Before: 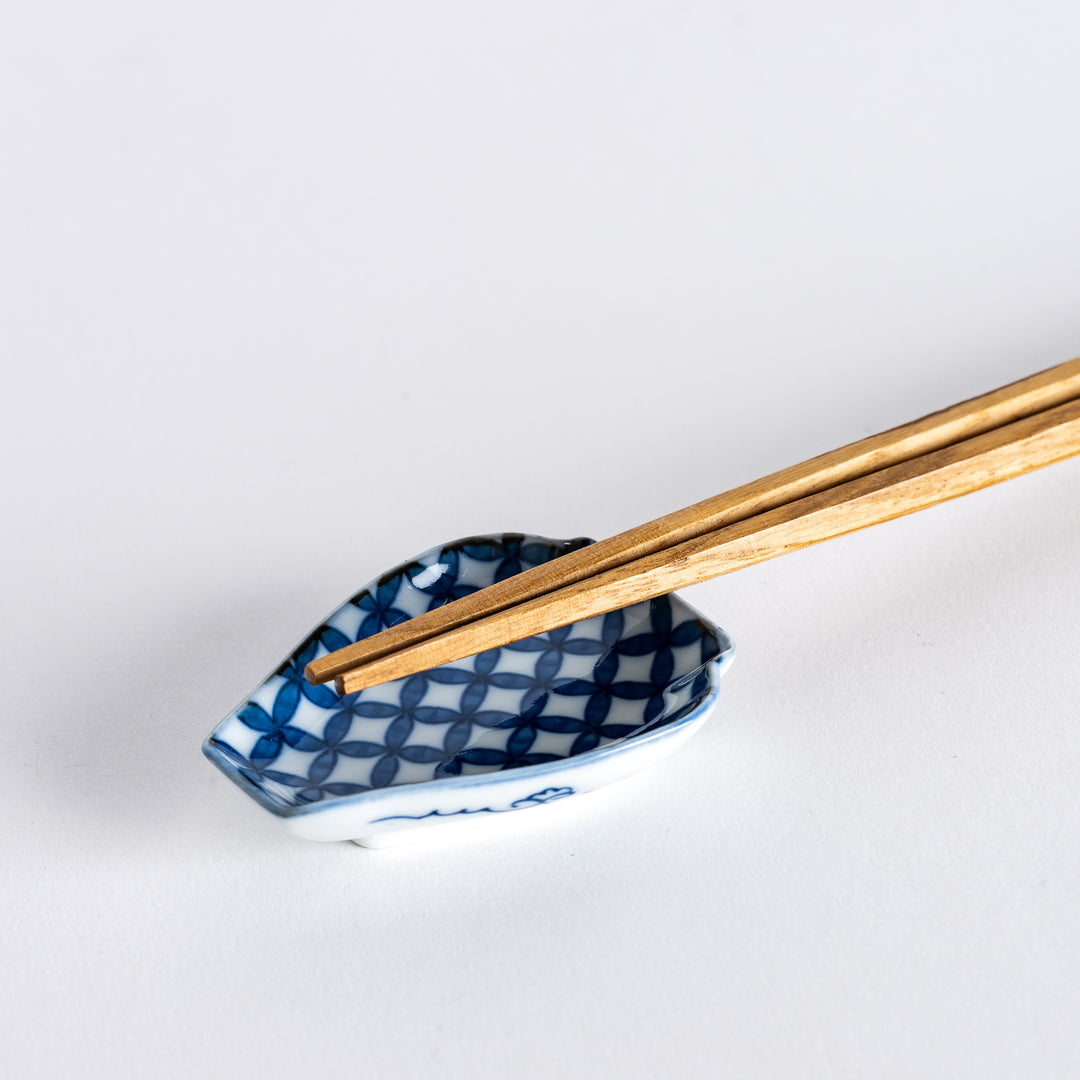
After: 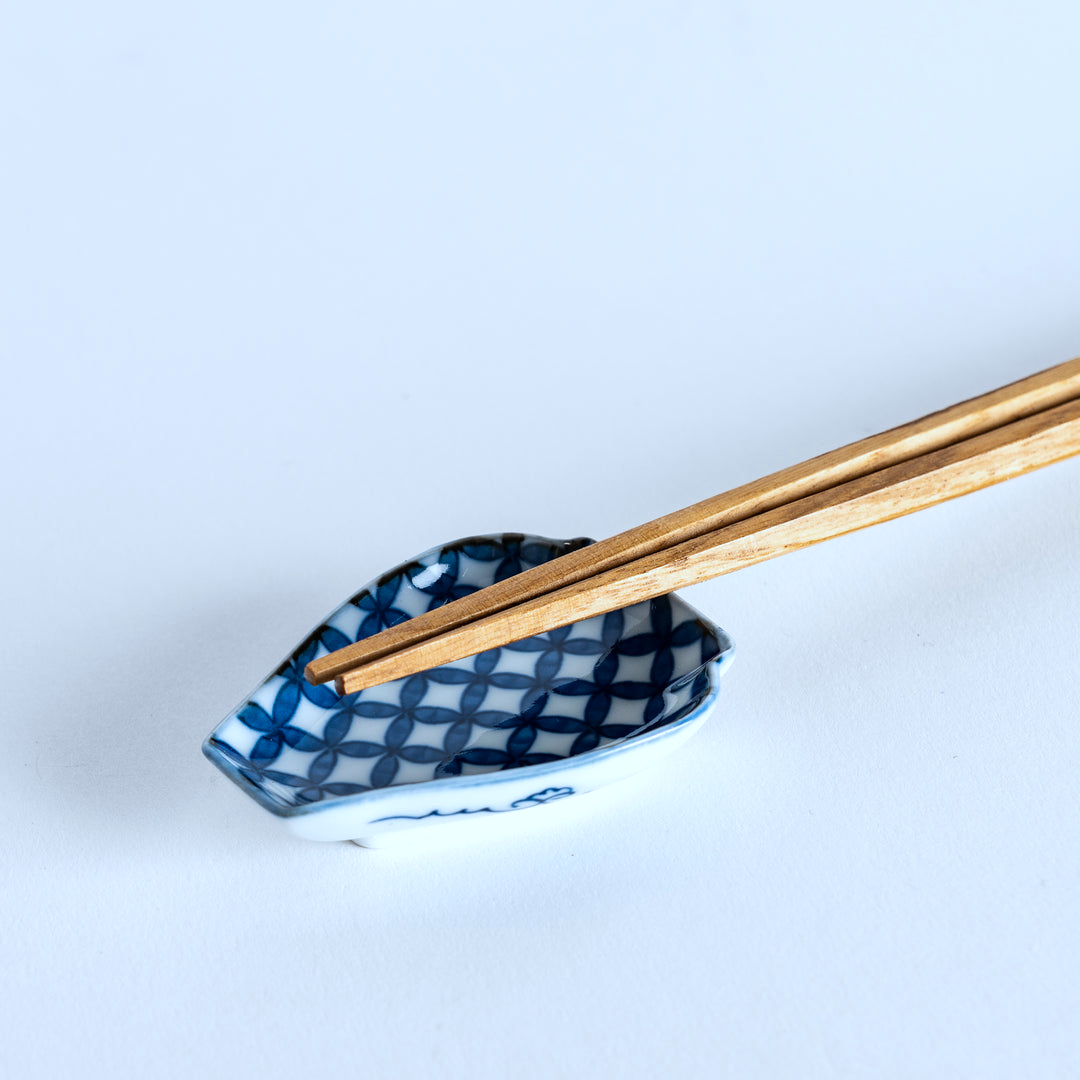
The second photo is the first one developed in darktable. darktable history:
color correction: highlights a* -4.12, highlights b* -10.84
